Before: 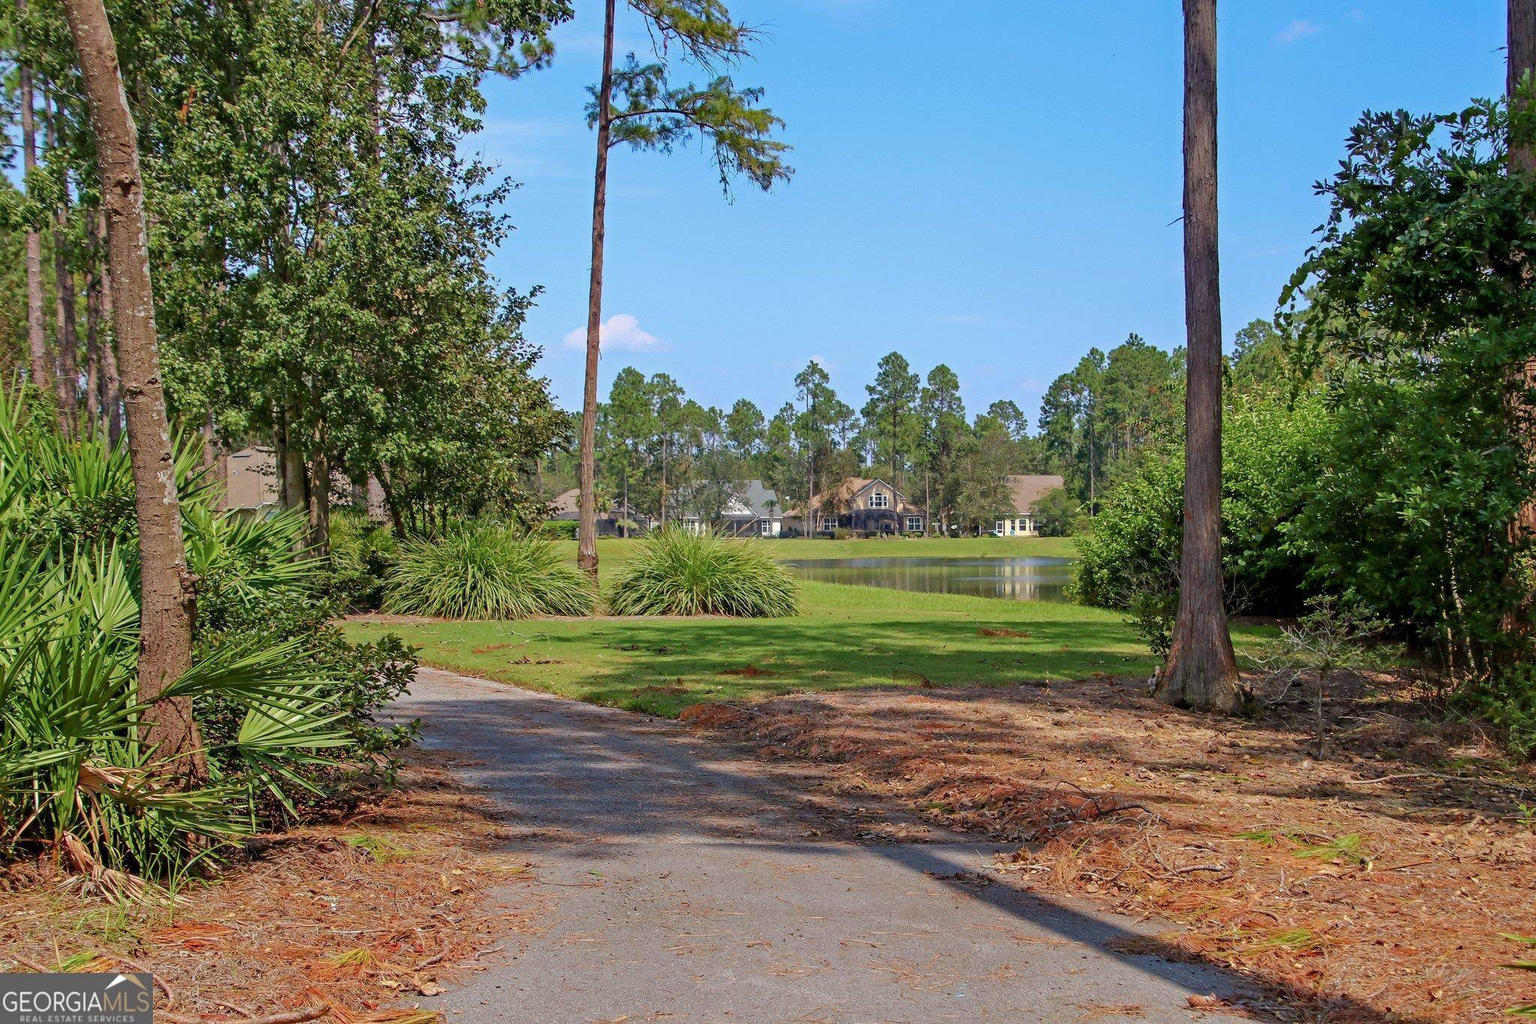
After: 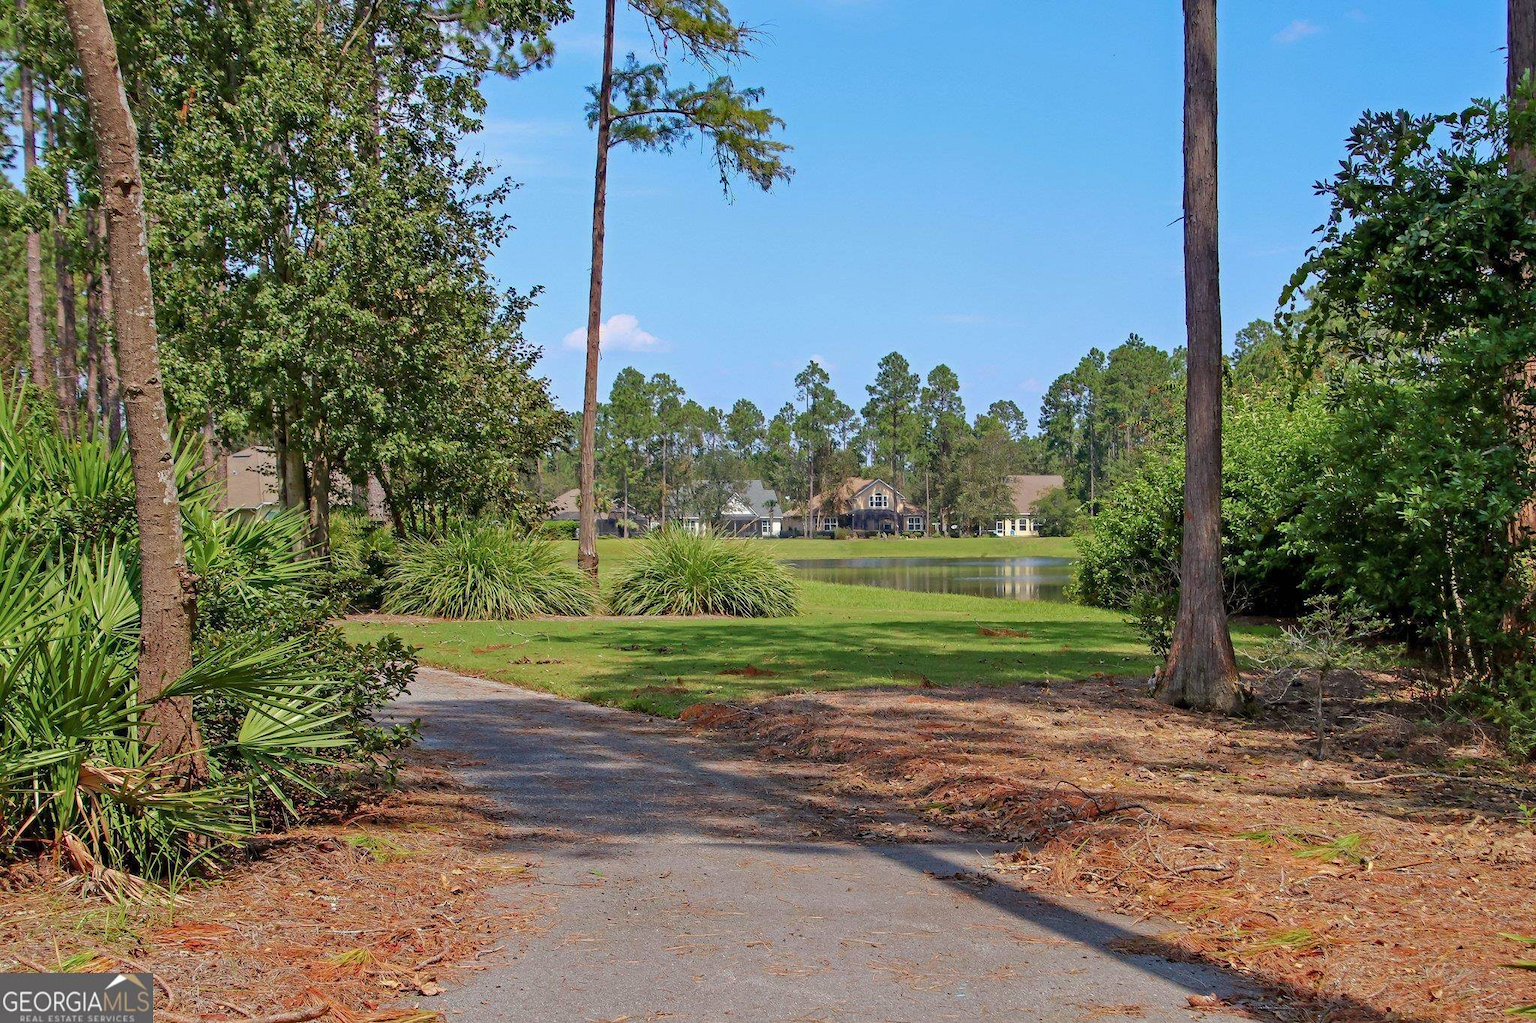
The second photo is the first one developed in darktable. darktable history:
shadows and highlights: shadows 36.67, highlights -26.78, highlights color adjustment 39.13%, soften with gaussian
